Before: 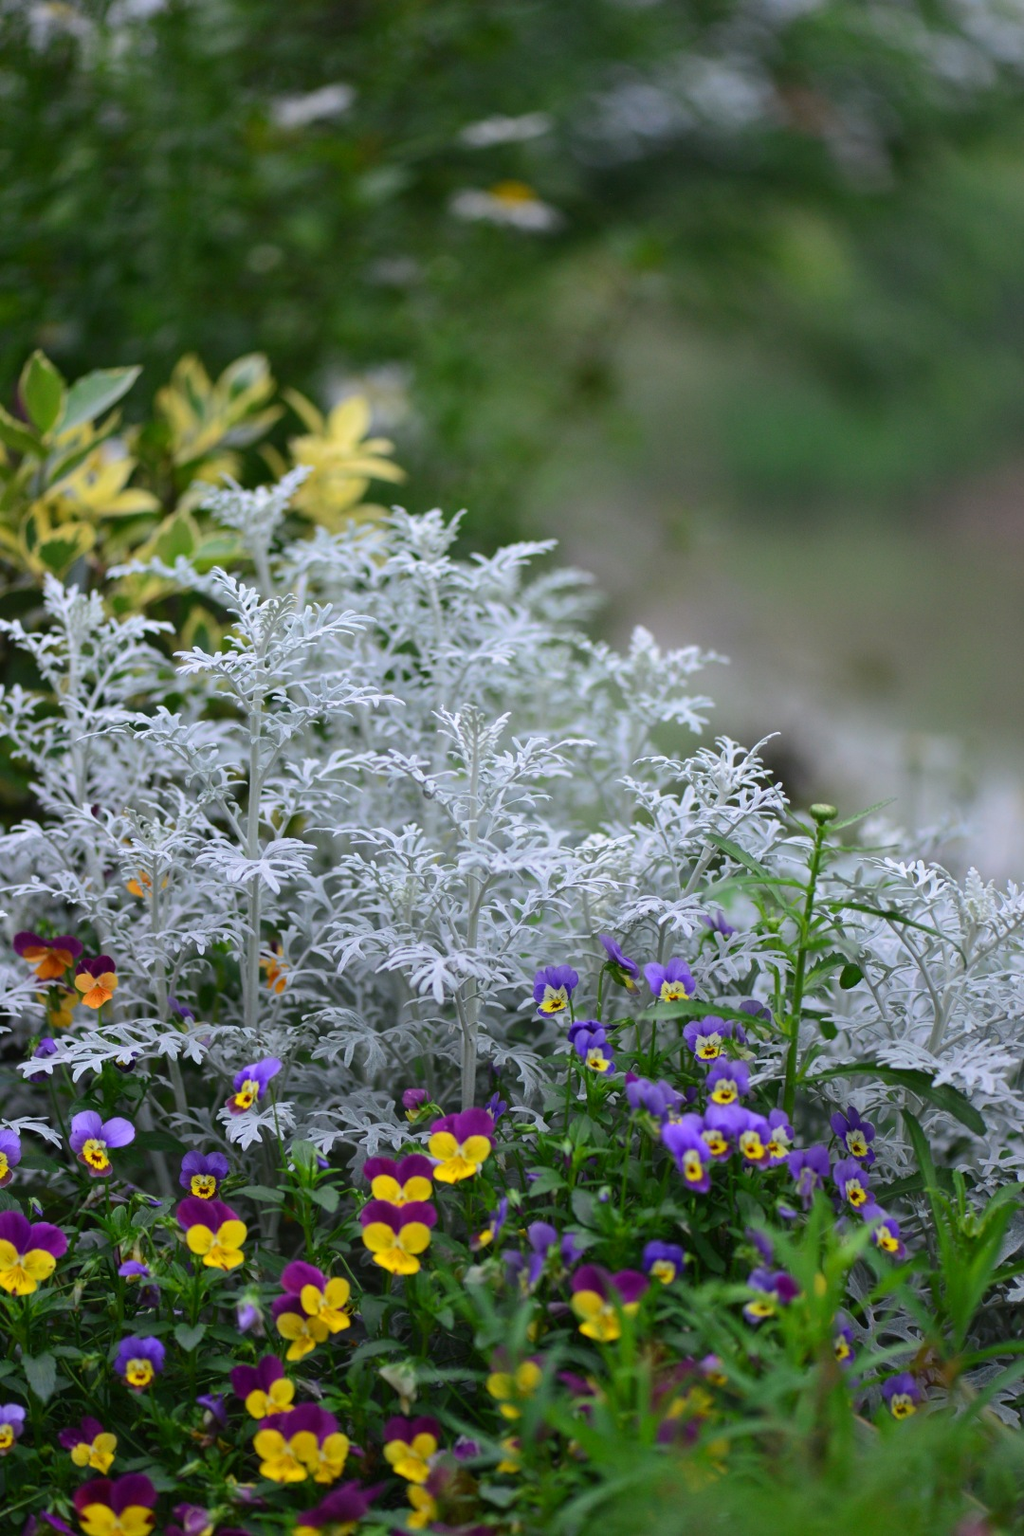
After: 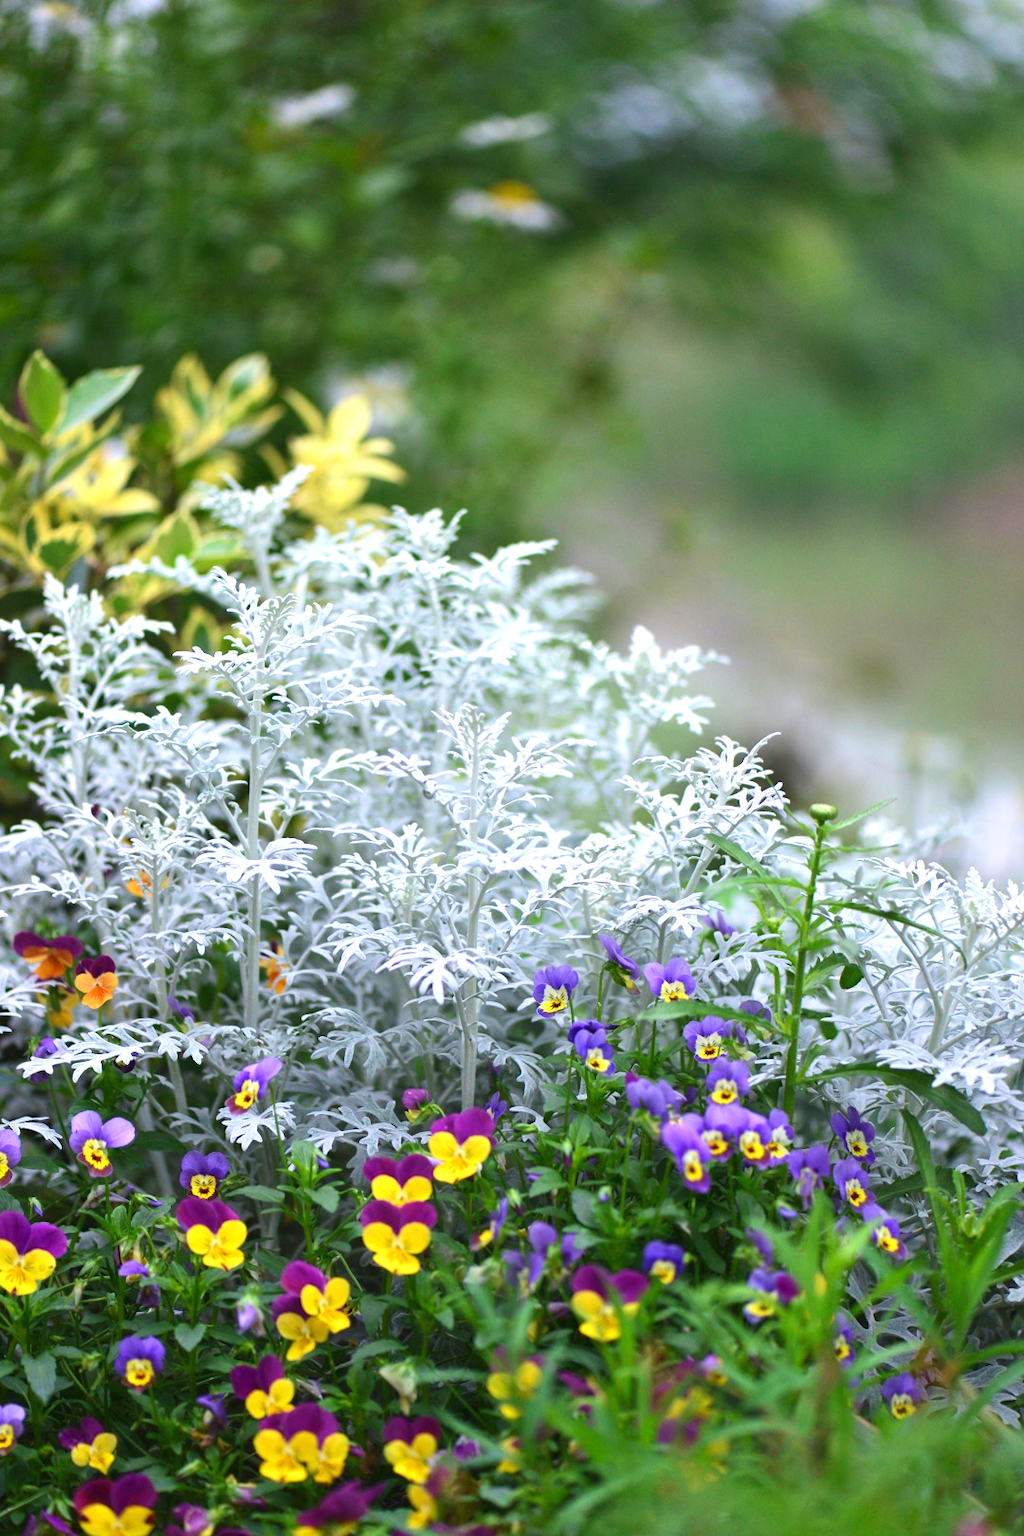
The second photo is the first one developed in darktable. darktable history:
velvia: on, module defaults
exposure: black level correction 0, exposure 0.9 EV, compensate exposure bias true, compensate highlight preservation false
